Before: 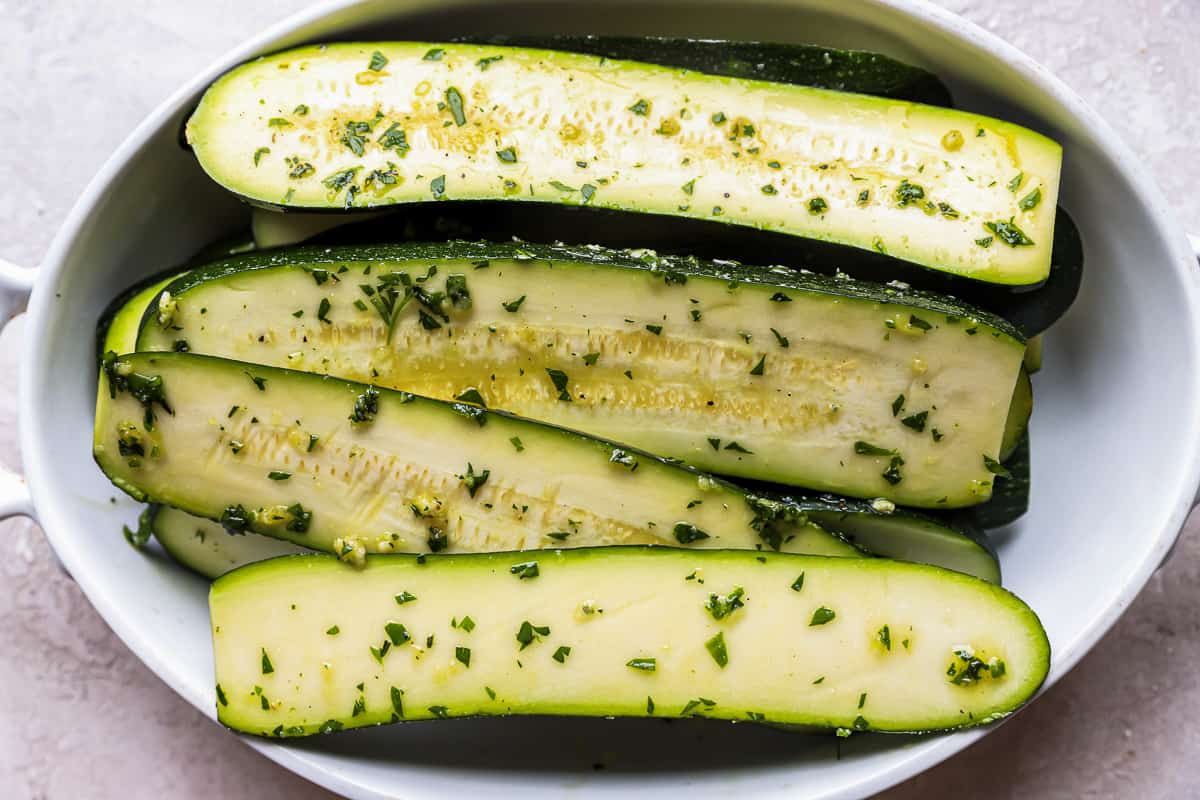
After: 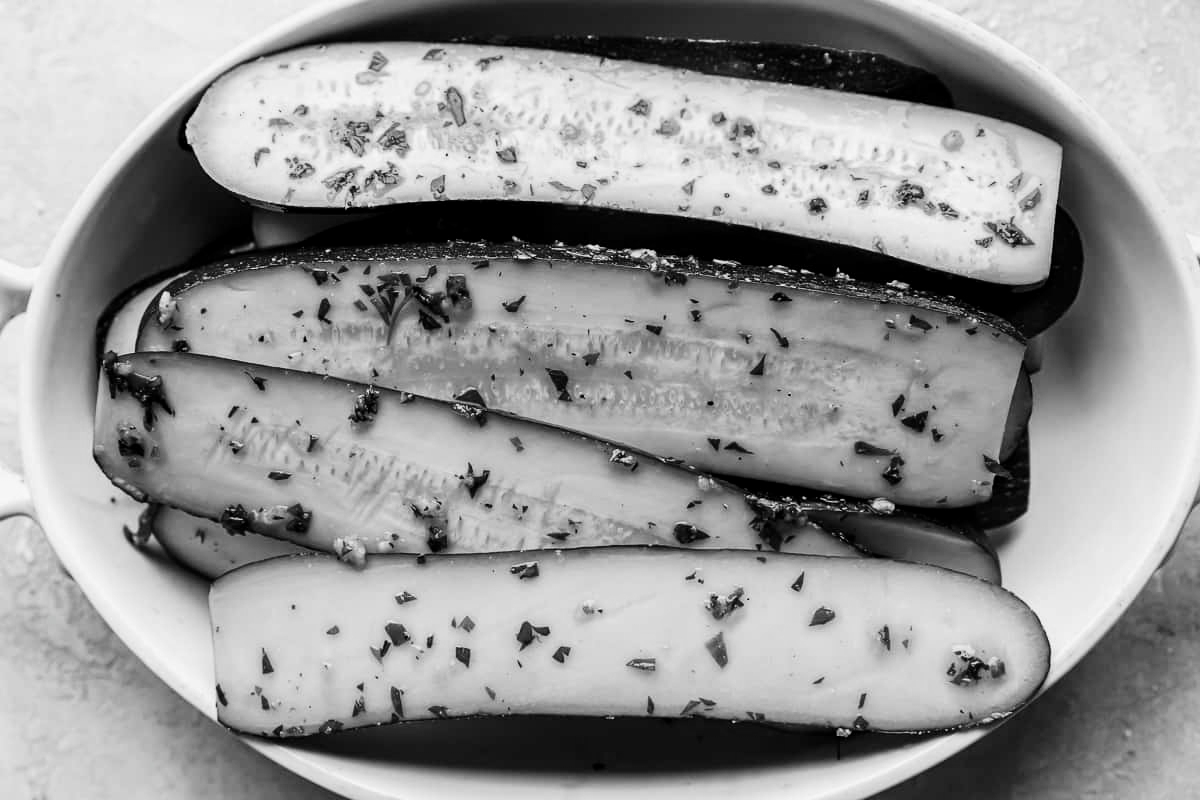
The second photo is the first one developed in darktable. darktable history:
tone curve: curves: ch0 [(0.021, 0) (0.104, 0.052) (0.496, 0.526) (0.737, 0.783) (1, 1)], color space Lab, linked channels, preserve colors none
color calibration "t3mujinpack channel mixer": output gray [0.21, 0.42, 0.37, 0], gray › normalize channels true, illuminant same as pipeline (D50), adaptation XYZ, x 0.346, y 0.359, gamut compression 0
